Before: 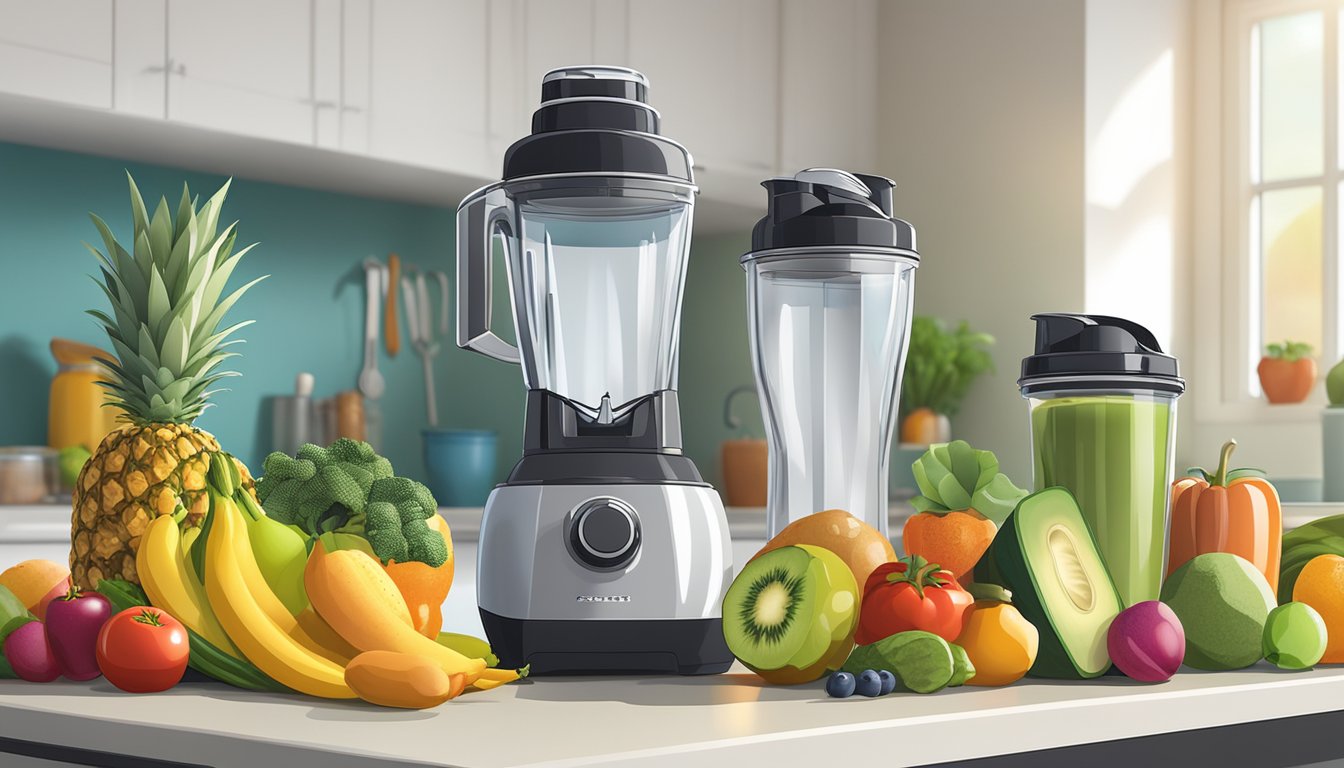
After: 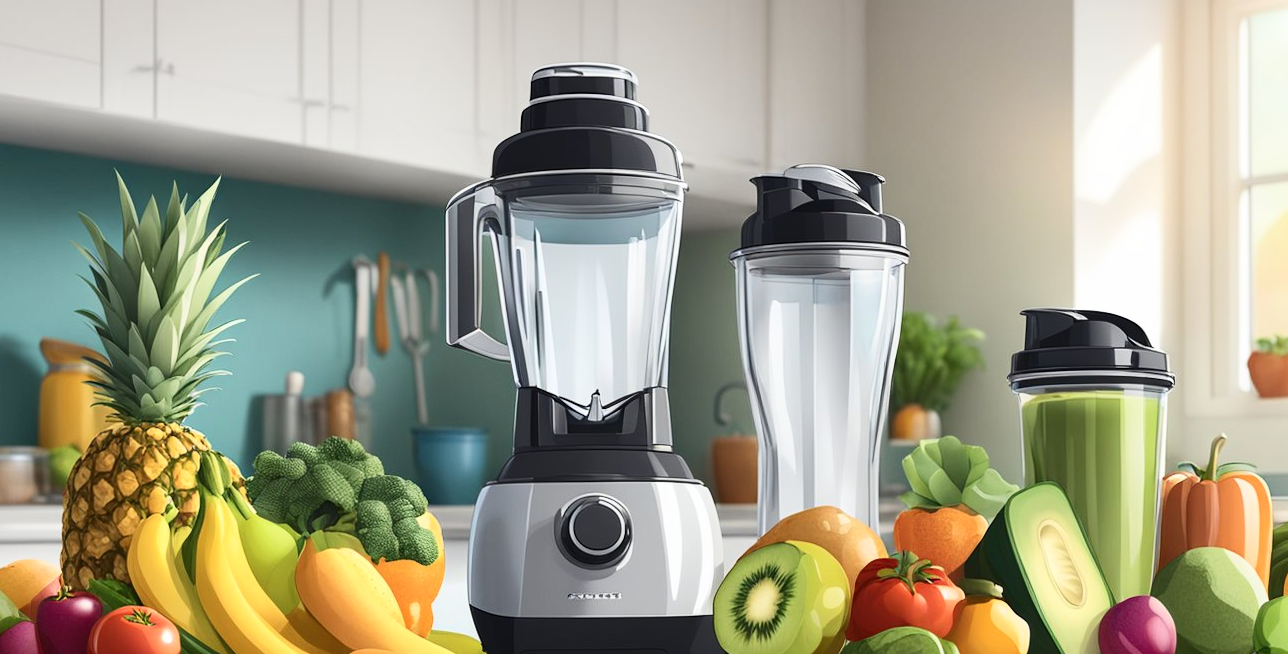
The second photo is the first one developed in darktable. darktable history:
contrast brightness saturation: contrast 0.225
crop and rotate: angle 0.266°, left 0.369%, right 2.976%, bottom 14.07%
